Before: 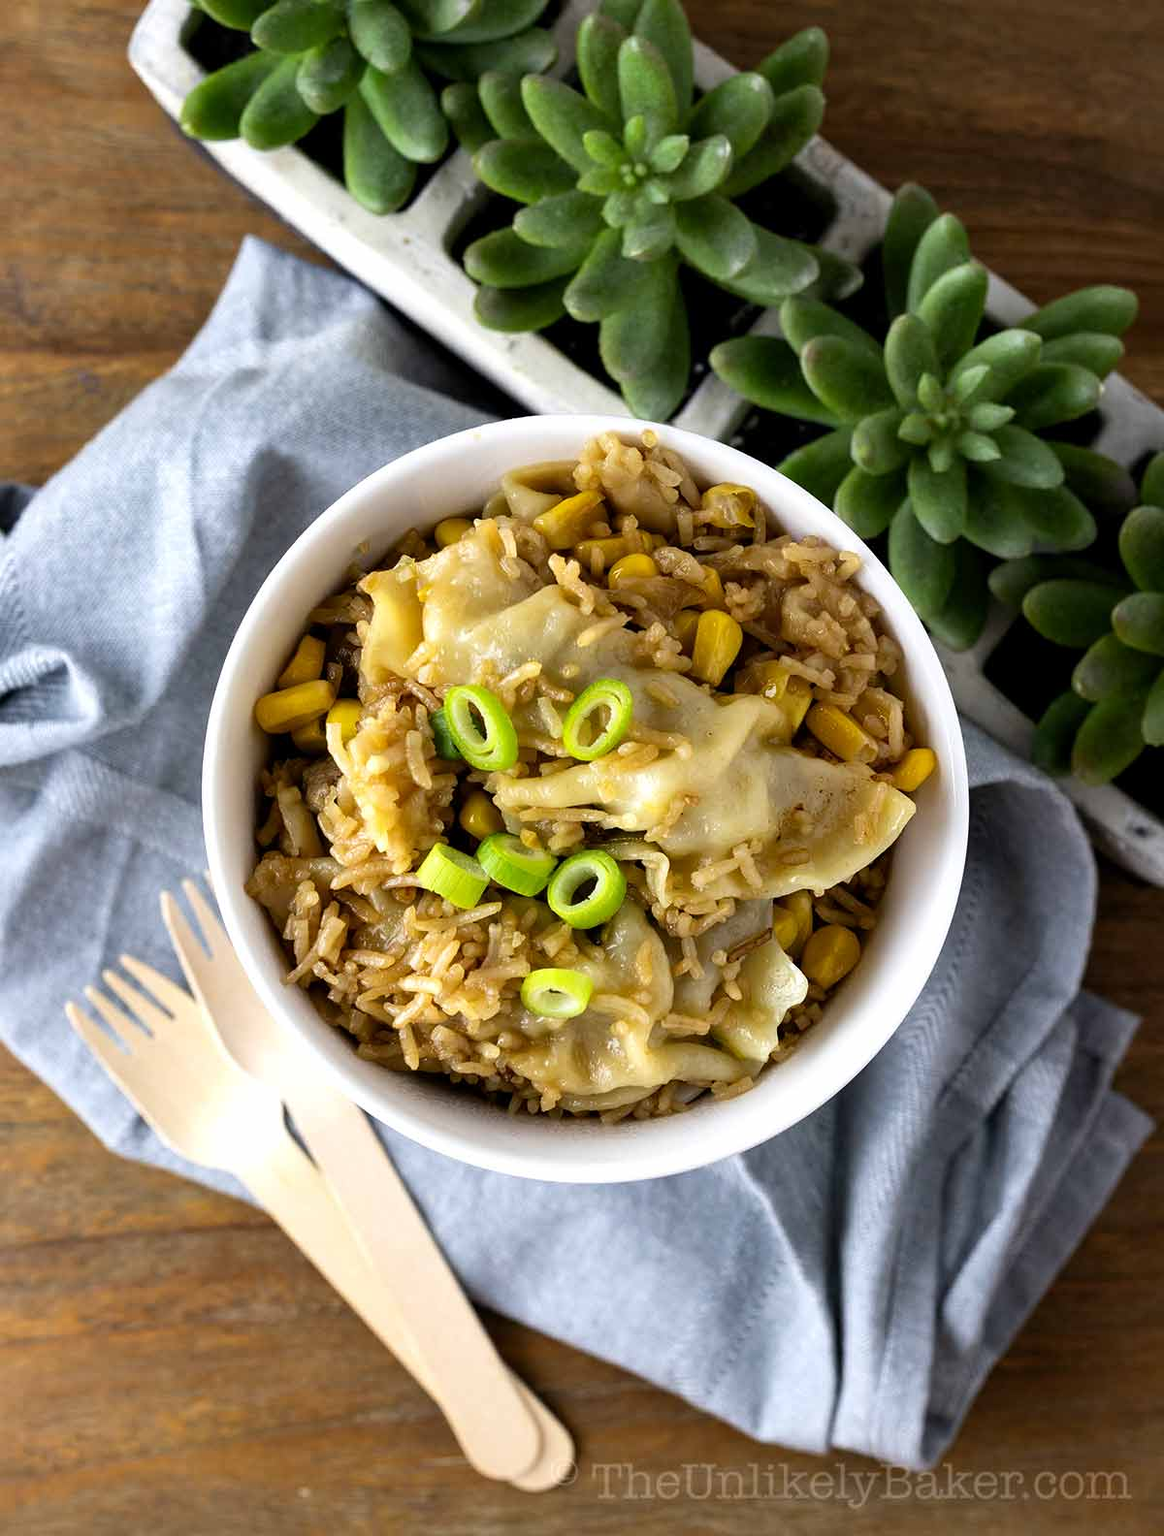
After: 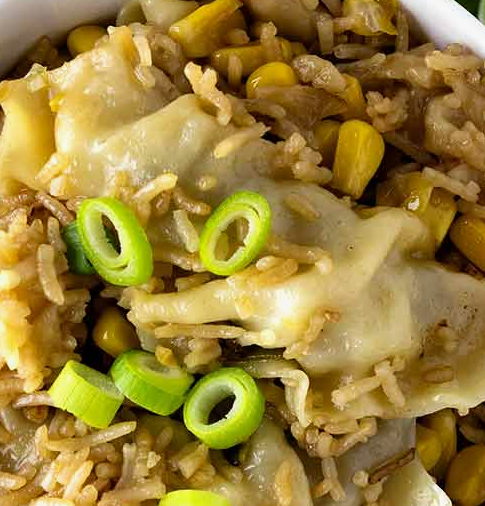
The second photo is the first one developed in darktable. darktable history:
crop: left 31.751%, top 32.172%, right 27.8%, bottom 35.83%
tone equalizer: on, module defaults
exposure: exposure -0.116 EV, compensate exposure bias true, compensate highlight preservation false
